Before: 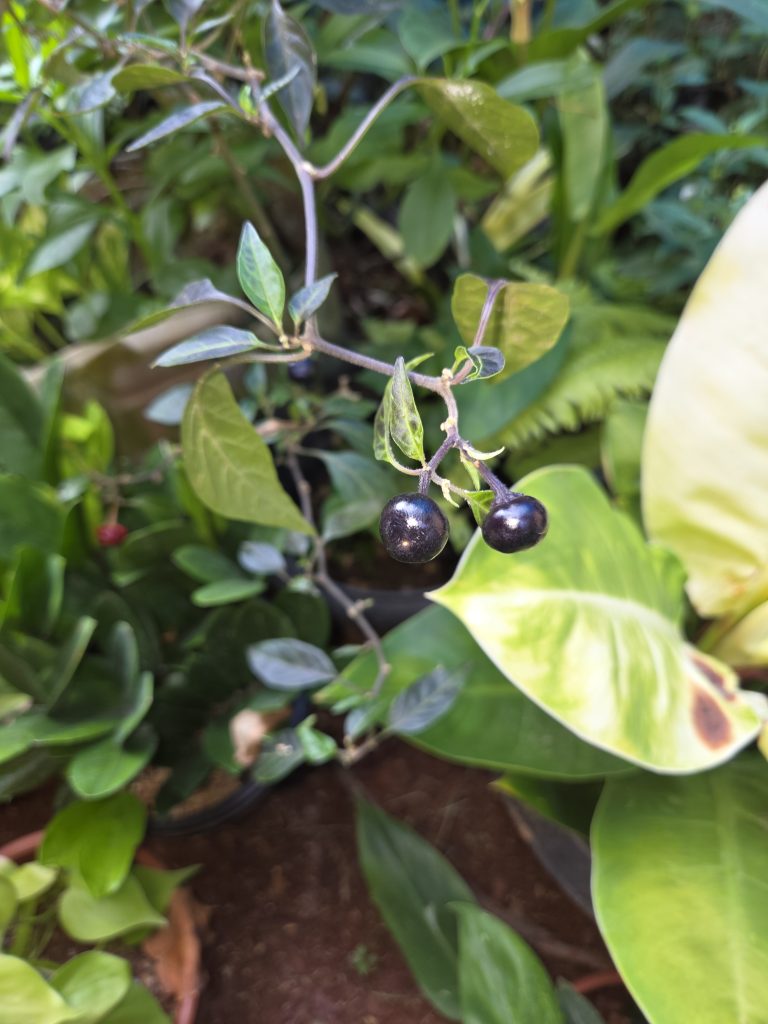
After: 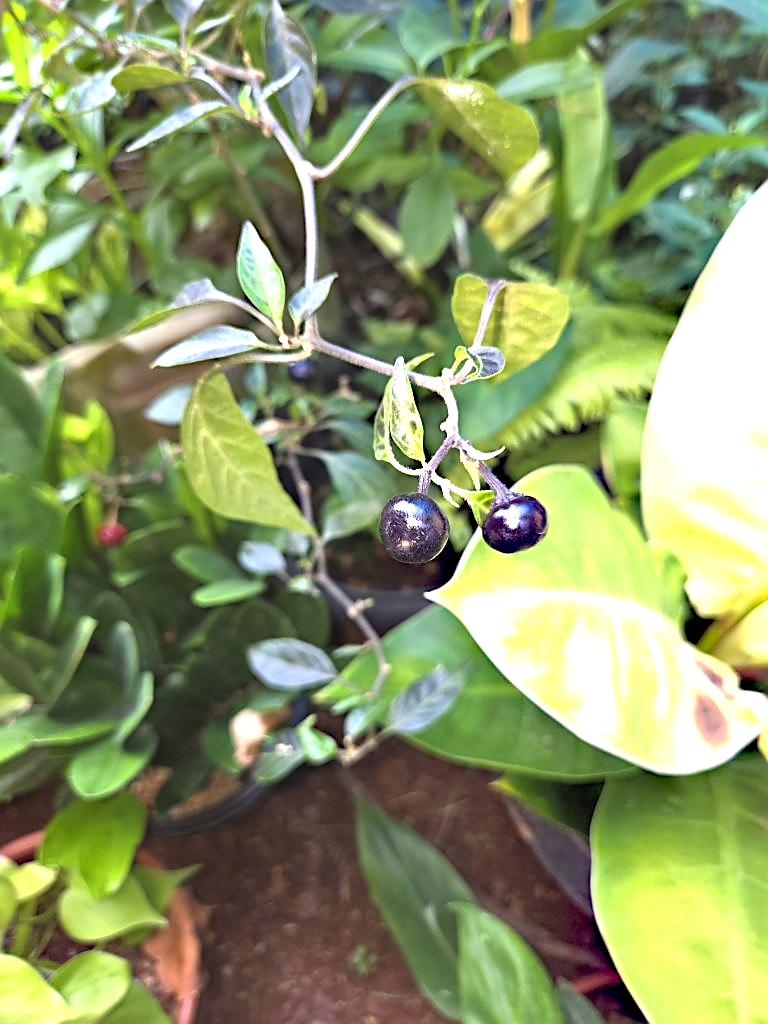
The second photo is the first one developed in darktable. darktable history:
base curve: curves: ch0 [(0, 0) (0.303, 0.277) (1, 1)], fusion 1, preserve colors none
sharpen: on, module defaults
shadows and highlights: shadows 25.71, highlights -24.58
exposure: black level correction -0.002, exposure 0.528 EV, compensate exposure bias true, compensate highlight preservation false
